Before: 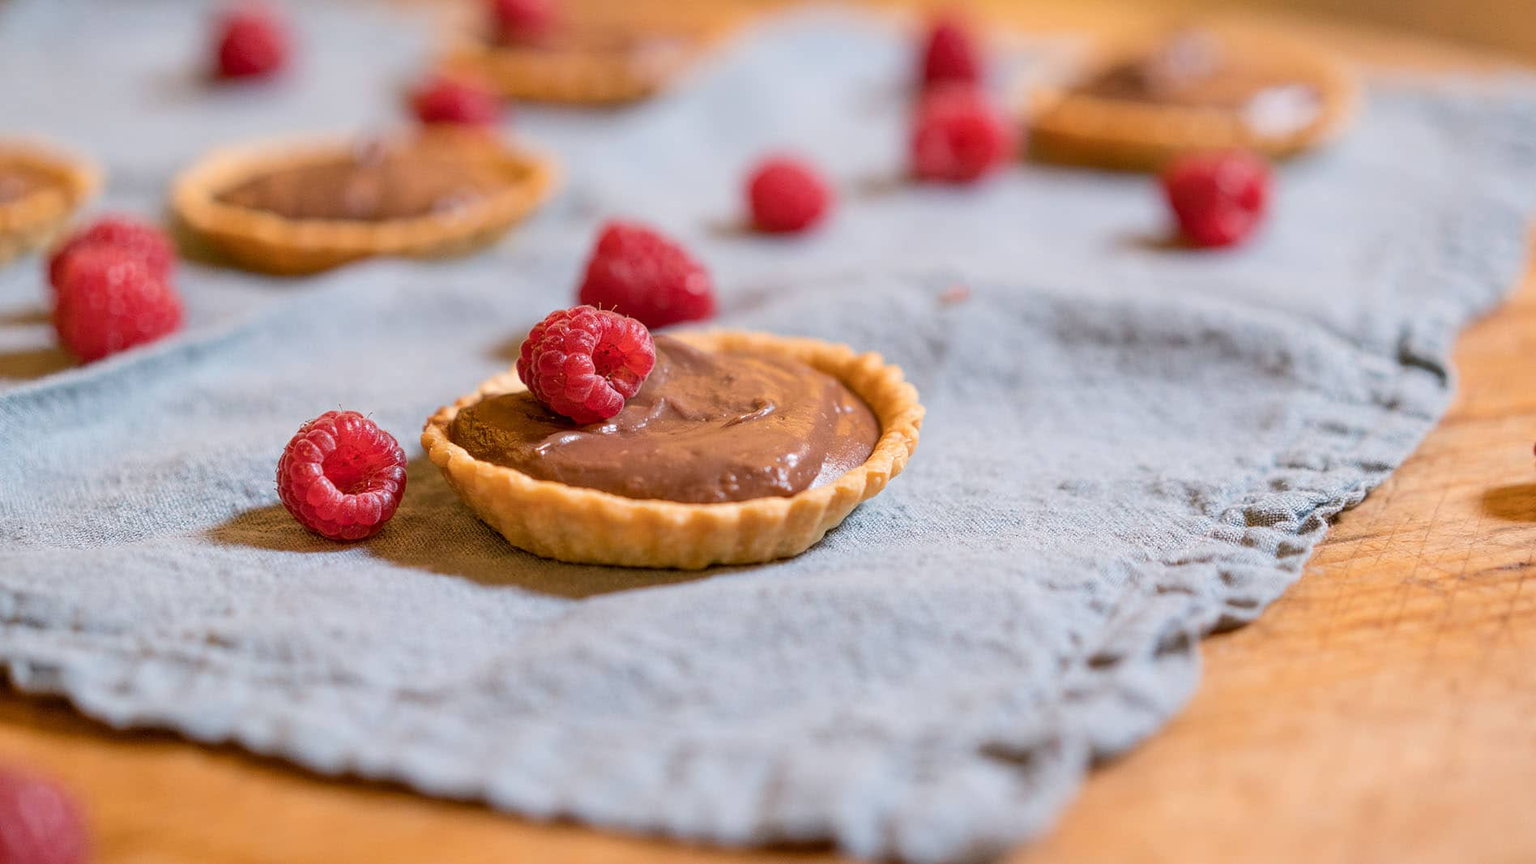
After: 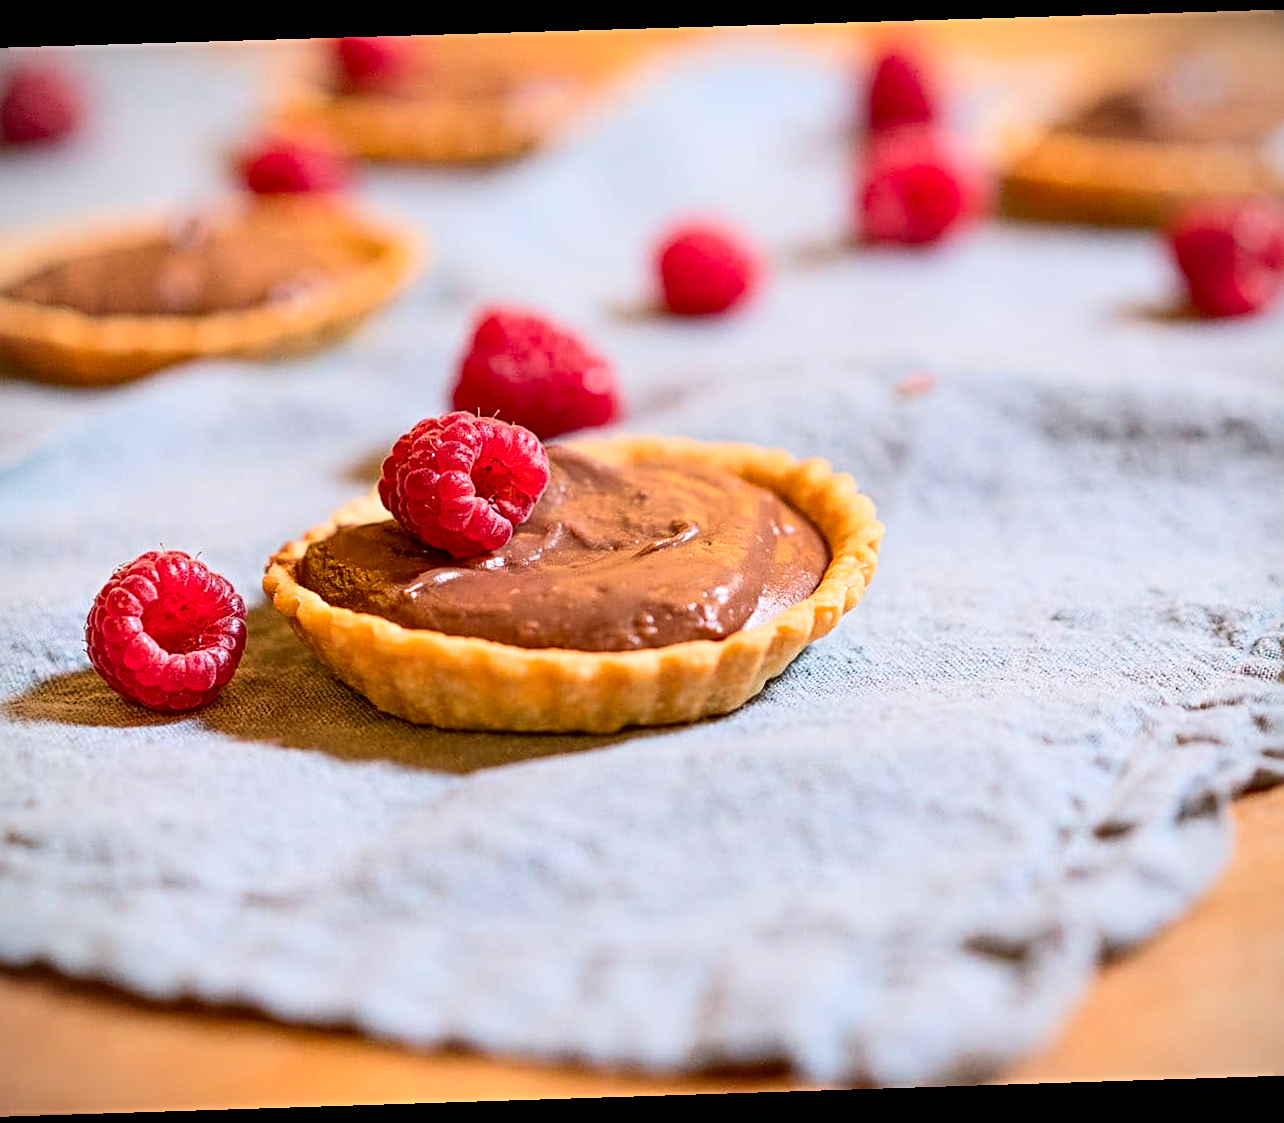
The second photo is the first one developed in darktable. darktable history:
rotate and perspective: rotation -1.77°, lens shift (horizontal) 0.004, automatic cropping off
vignetting: fall-off start 91.19%
sharpen: radius 4
crop and rotate: left 14.292%, right 19.041%
contrast brightness saturation: contrast 0.23, brightness 0.1, saturation 0.29
